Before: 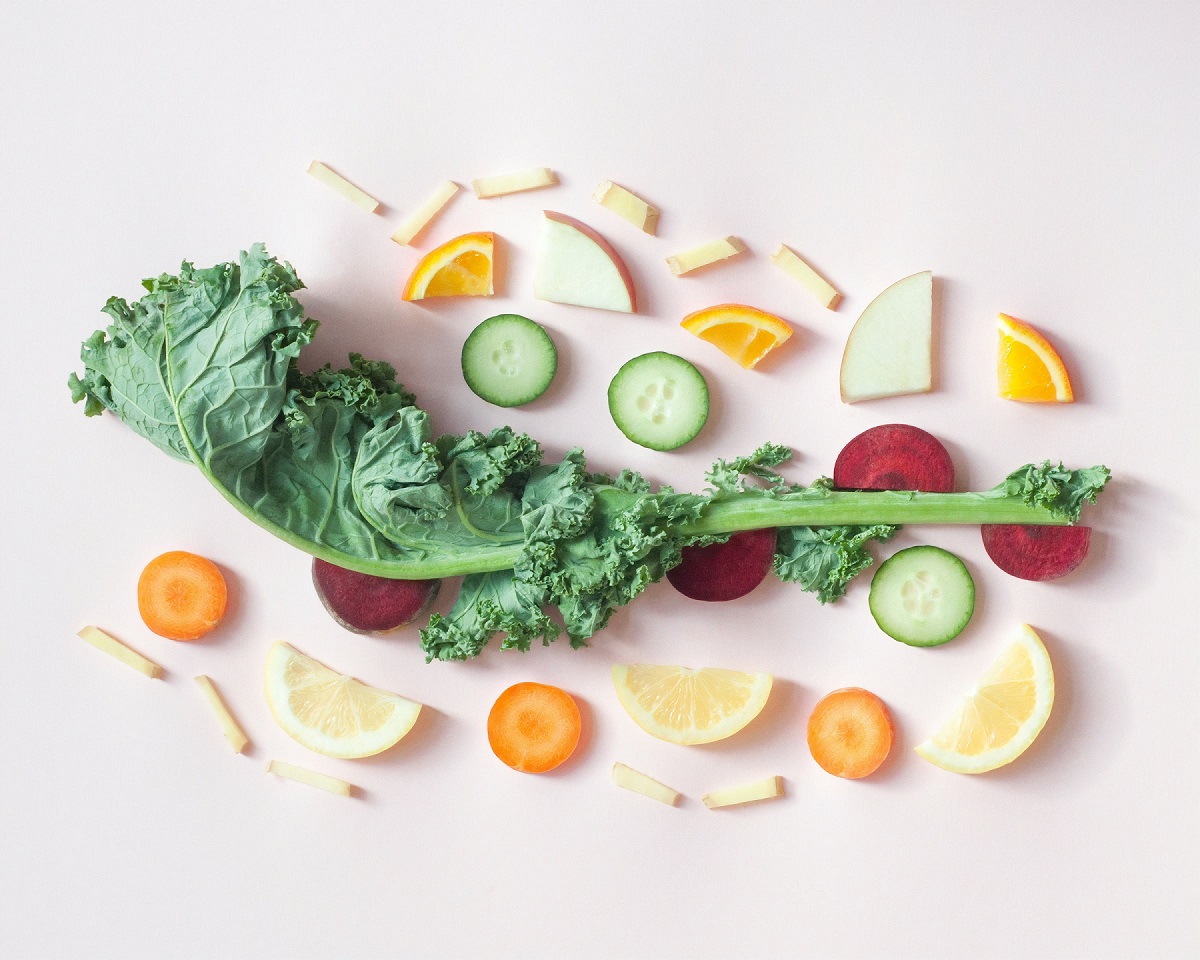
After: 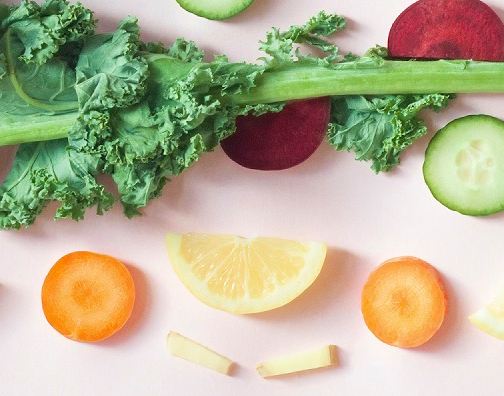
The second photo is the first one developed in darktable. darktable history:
crop: left 37.232%, top 44.997%, right 20.738%, bottom 13.656%
velvia: on, module defaults
